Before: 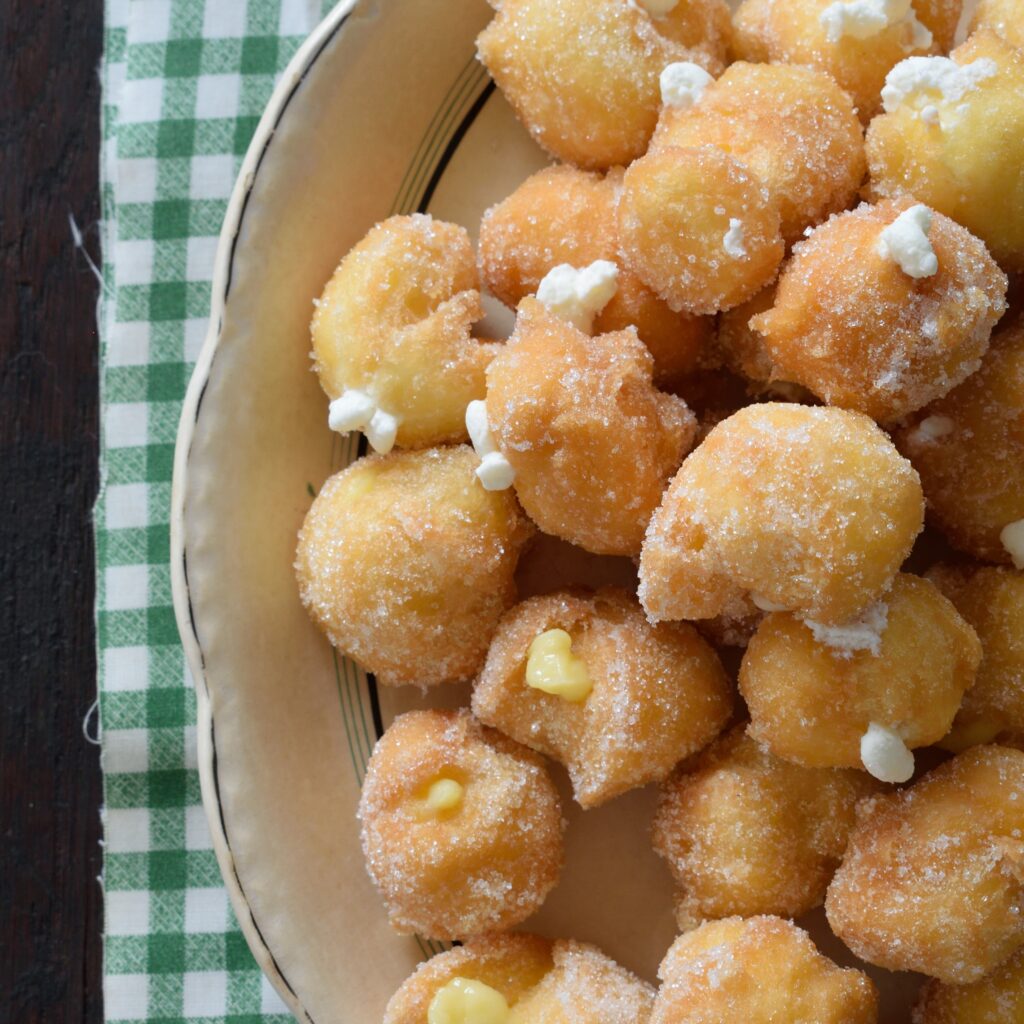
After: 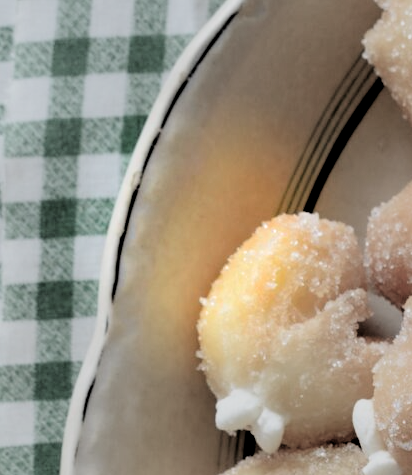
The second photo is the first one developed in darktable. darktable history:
crop and rotate: left 11.062%, top 0.098%, right 48.611%, bottom 53.49%
vignetting: fall-off start 30.78%, fall-off radius 33.42%, brightness -0.268, unbound false
filmic rgb: middle gray luminance 13.55%, black relative exposure -2.08 EV, white relative exposure 3.08 EV, threshold 2.94 EV, target black luminance 0%, hardness 1.8, latitude 58.32%, contrast 1.74, highlights saturation mix 5.06%, shadows ↔ highlights balance -36.97%, color science v6 (2022), iterations of high-quality reconstruction 0, enable highlight reconstruction true
